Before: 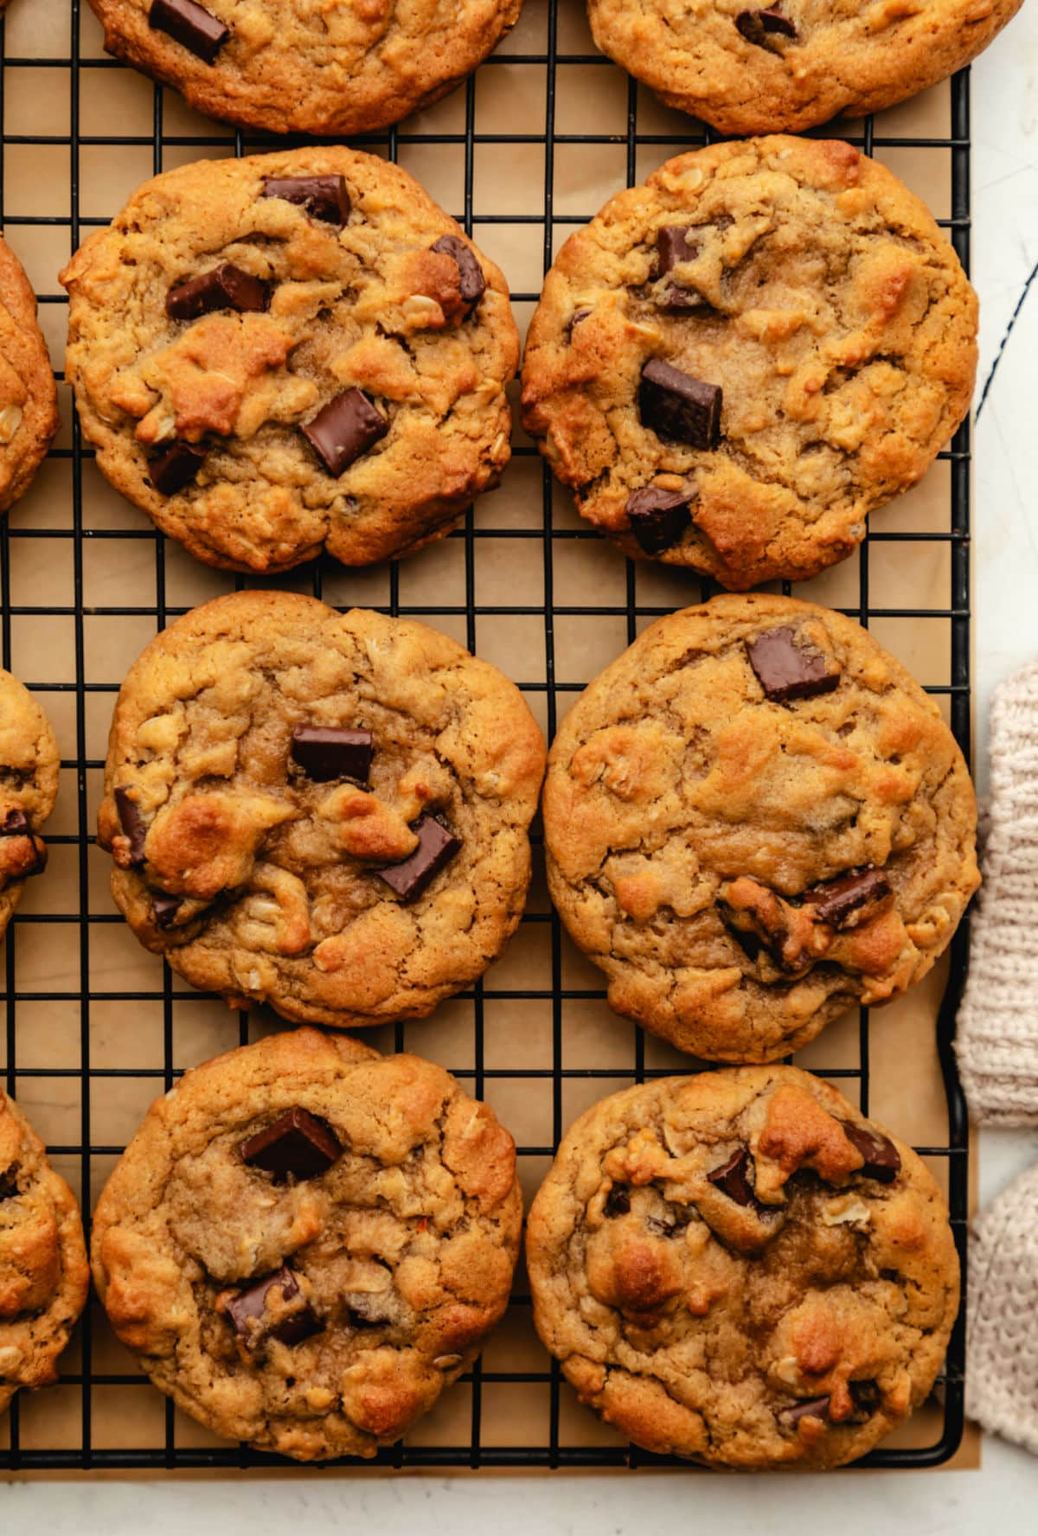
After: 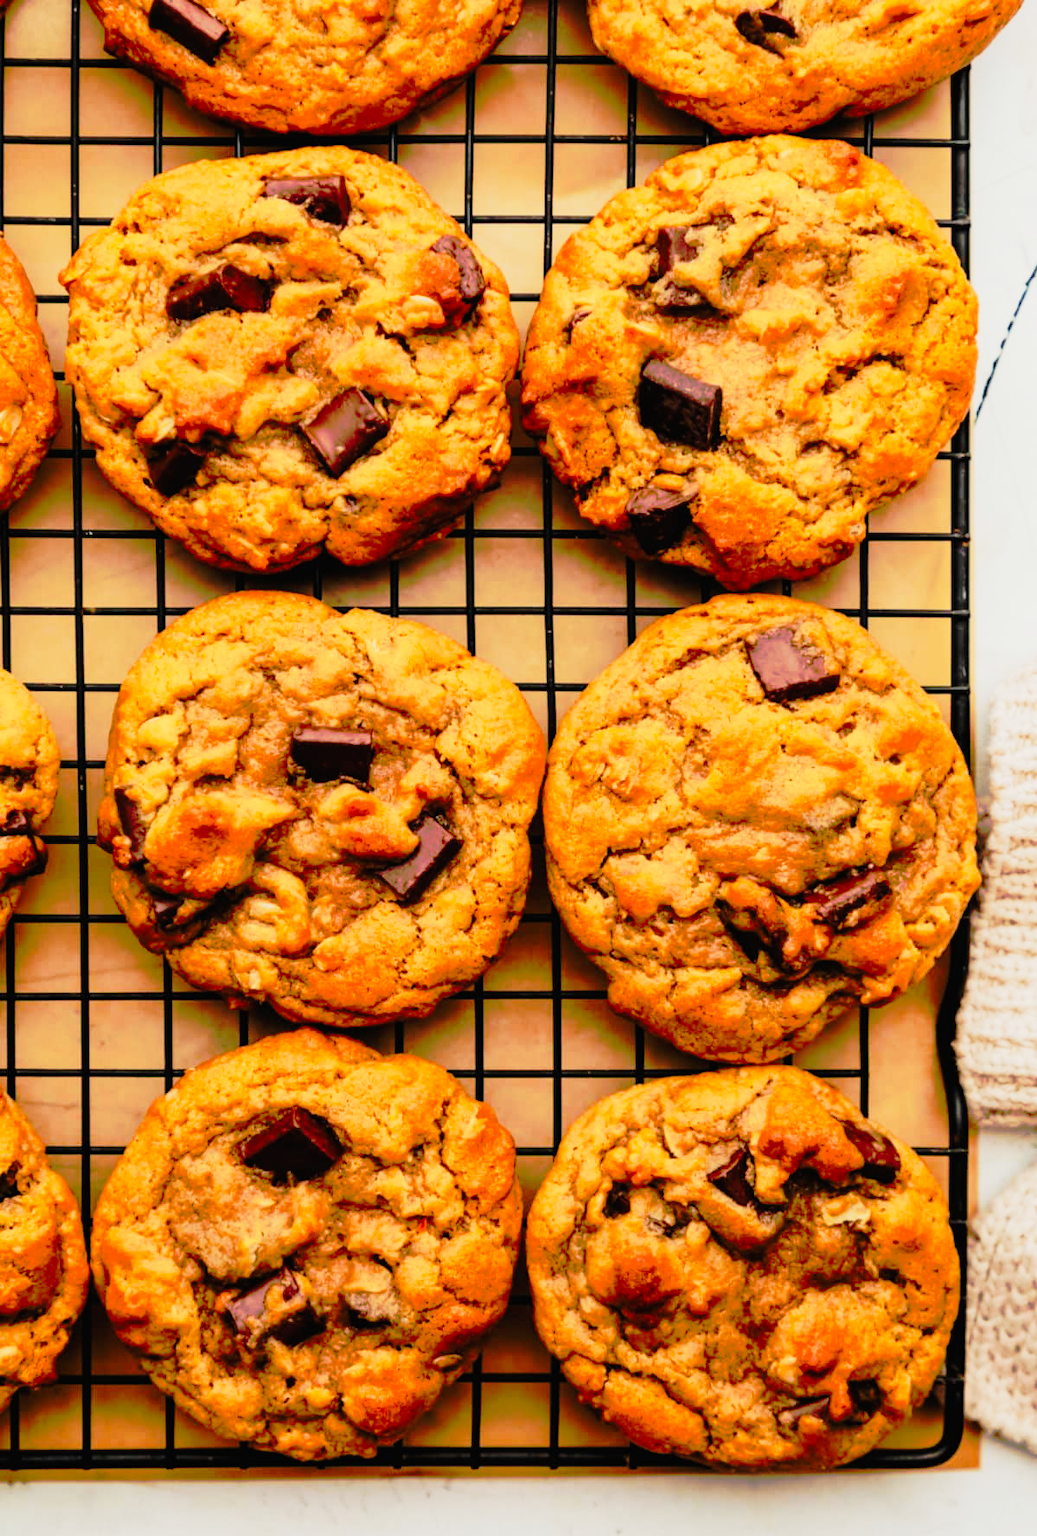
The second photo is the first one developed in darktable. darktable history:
contrast brightness saturation: brightness 0.095, saturation 0.194
tone curve: curves: ch0 [(0, 0) (0.081, 0.033) (0.192, 0.124) (0.283, 0.238) (0.407, 0.476) (0.495, 0.521) (0.661, 0.756) (0.788, 0.87) (1, 0.951)]; ch1 [(0, 0) (0.161, 0.092) (0.35, 0.33) (0.392, 0.392) (0.427, 0.426) (0.479, 0.472) (0.505, 0.497) (0.521, 0.524) (0.567, 0.56) (0.583, 0.592) (0.625, 0.627) (0.678, 0.733) (1, 1)]; ch2 [(0, 0) (0.346, 0.362) (0.404, 0.427) (0.502, 0.499) (0.531, 0.523) (0.544, 0.561) (0.58, 0.59) (0.629, 0.642) (0.717, 0.678) (1, 1)], preserve colors none
